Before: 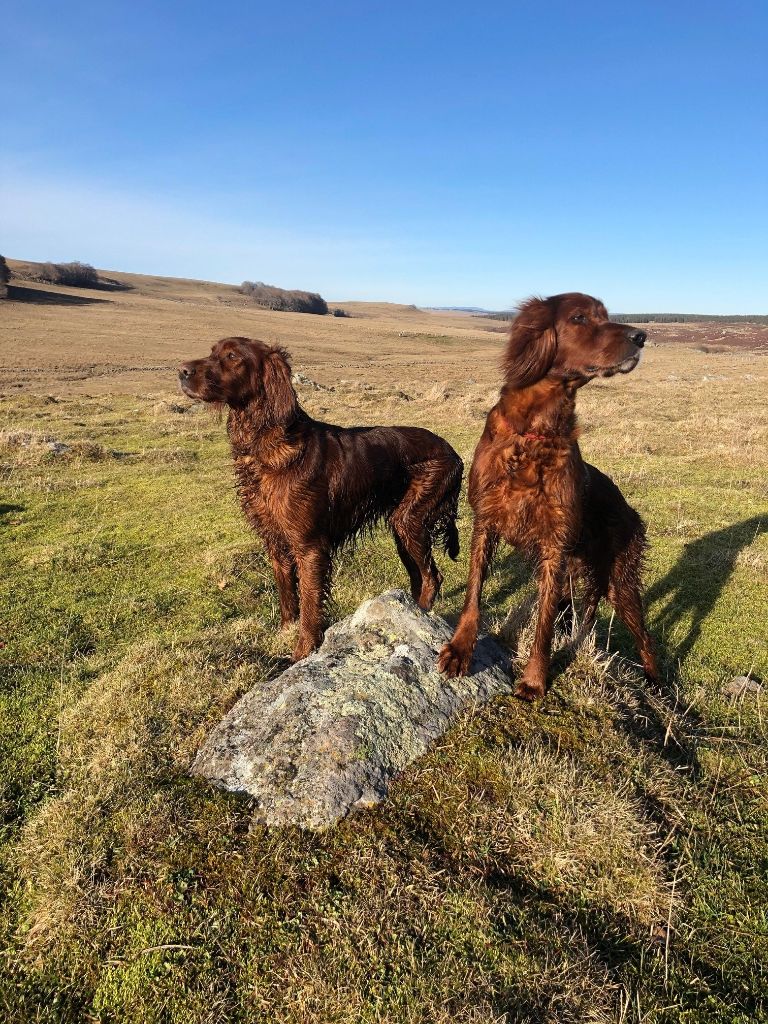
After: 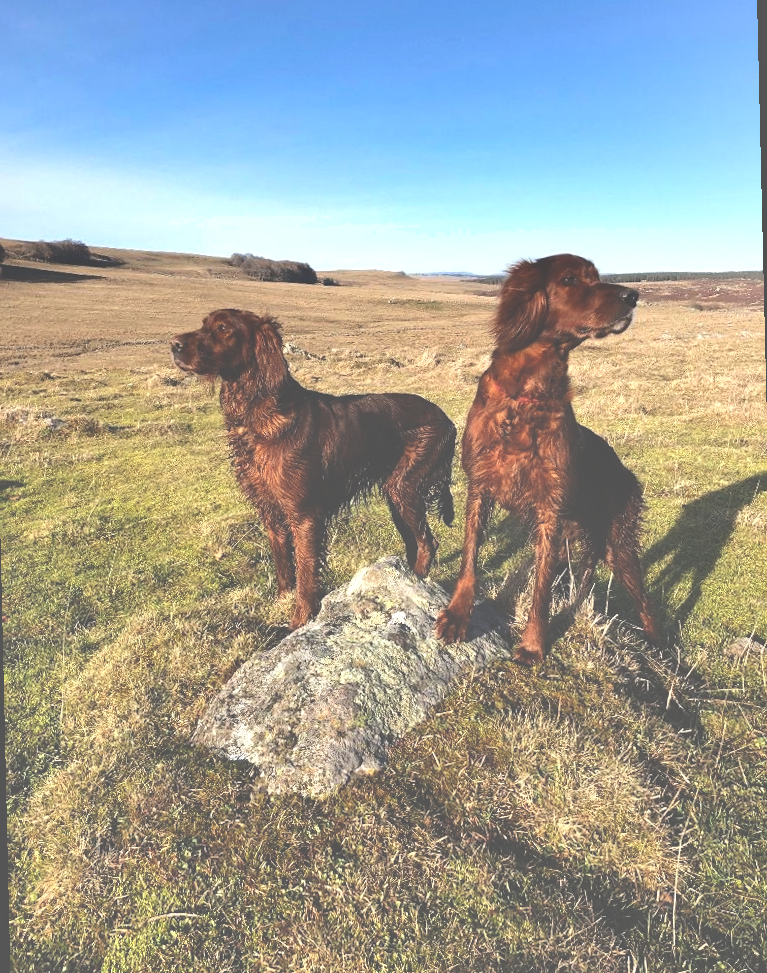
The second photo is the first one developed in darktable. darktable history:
exposure: black level correction -0.071, exposure 0.5 EV, compensate highlight preservation false
shadows and highlights: white point adjustment 0.05, highlights color adjustment 55.9%, soften with gaussian
rotate and perspective: rotation -1.32°, lens shift (horizontal) -0.031, crop left 0.015, crop right 0.985, crop top 0.047, crop bottom 0.982
